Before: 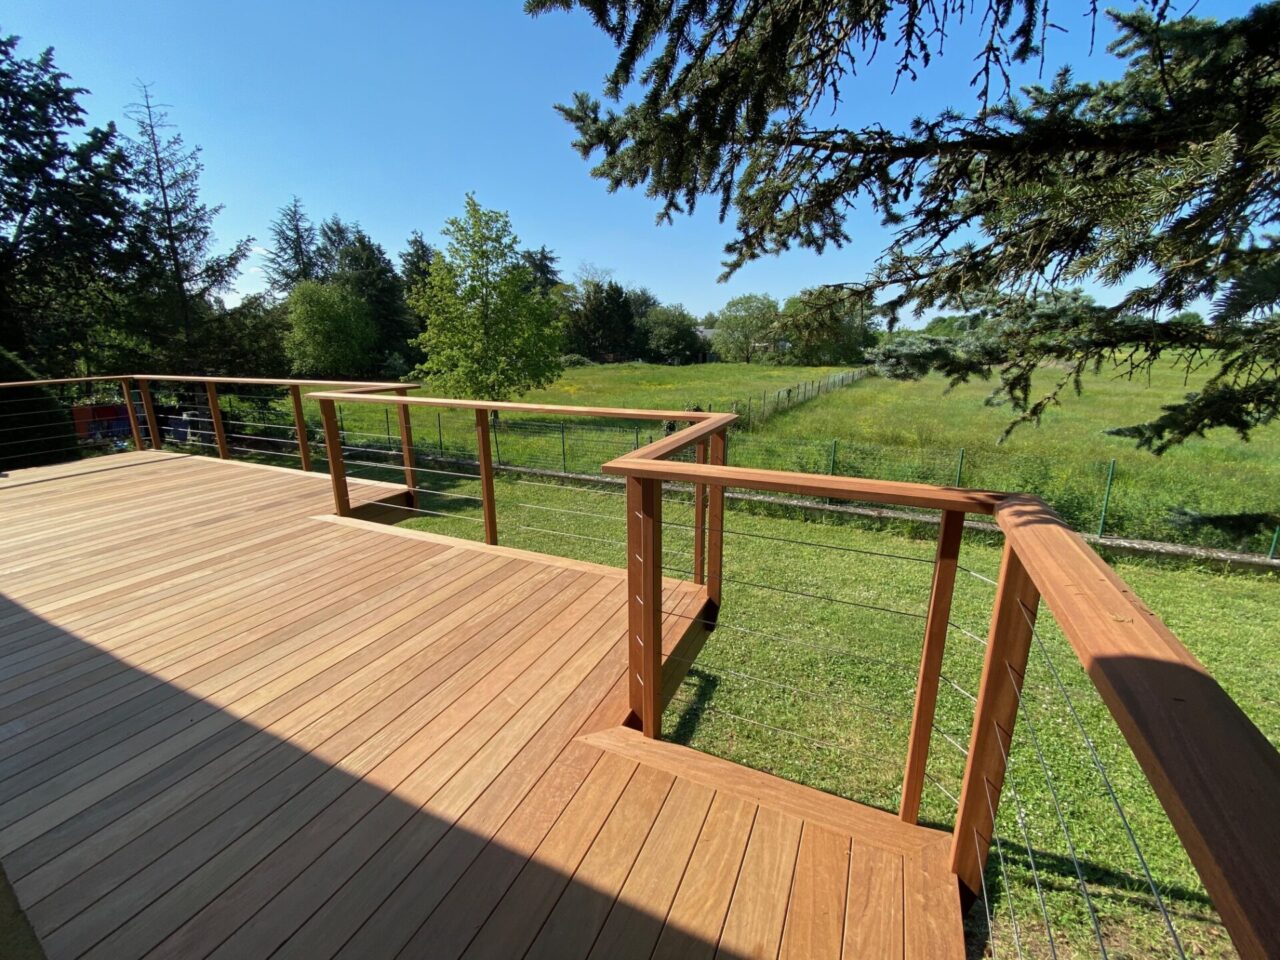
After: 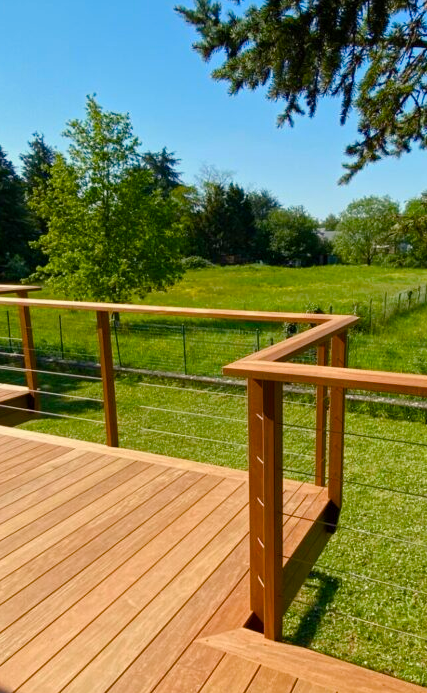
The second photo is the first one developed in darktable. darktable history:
crop and rotate: left 29.615%, top 10.226%, right 36.989%, bottom 17.555%
color balance rgb: highlights gain › chroma 3.06%, highlights gain › hue 75.84°, linear chroma grading › global chroma 23.138%, perceptual saturation grading › global saturation 20%, perceptual saturation grading › highlights -49.643%, perceptual saturation grading › shadows 25.48%, global vibrance 34.294%
